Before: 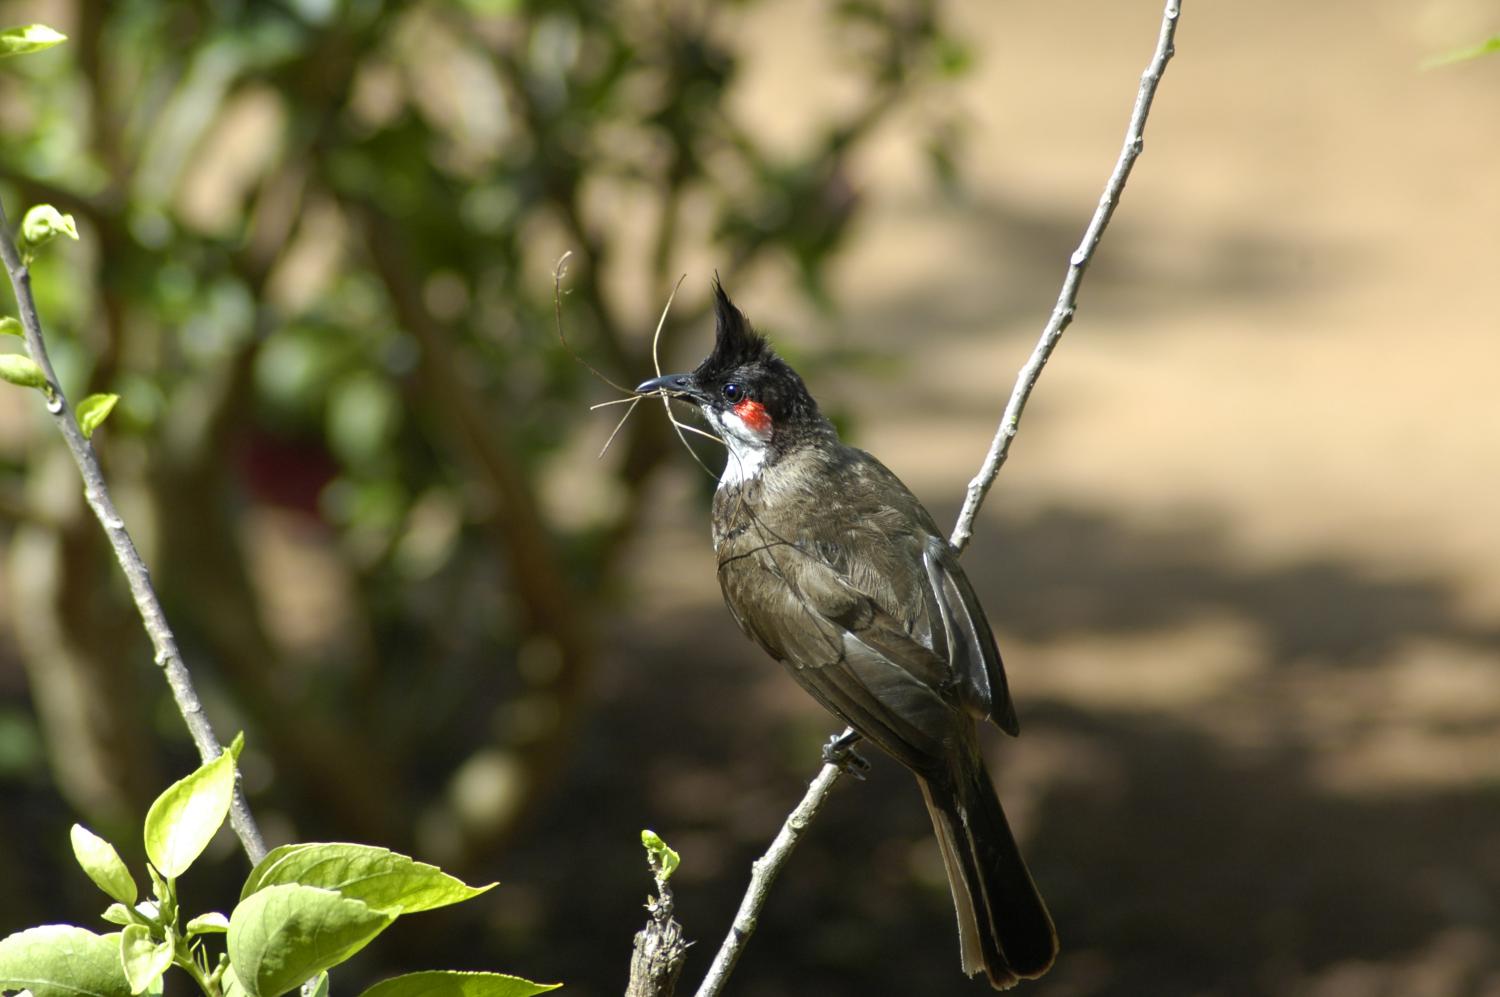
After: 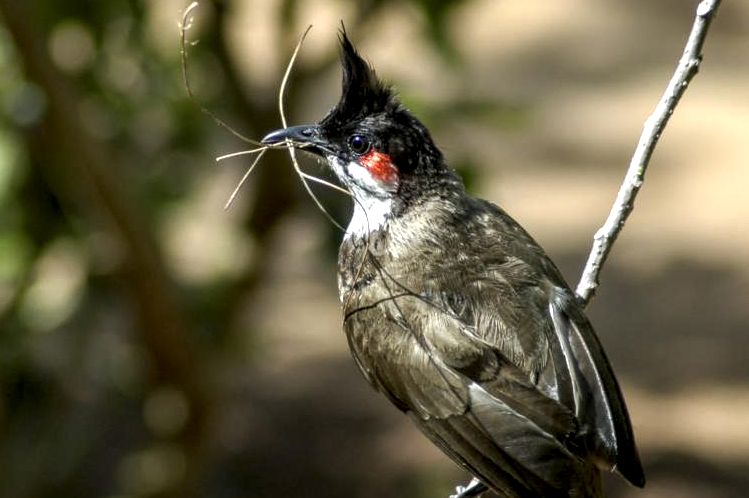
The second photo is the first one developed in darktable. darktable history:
crop: left 25%, top 25%, right 25%, bottom 25%
local contrast: highlights 79%, shadows 56%, detail 175%, midtone range 0.428
